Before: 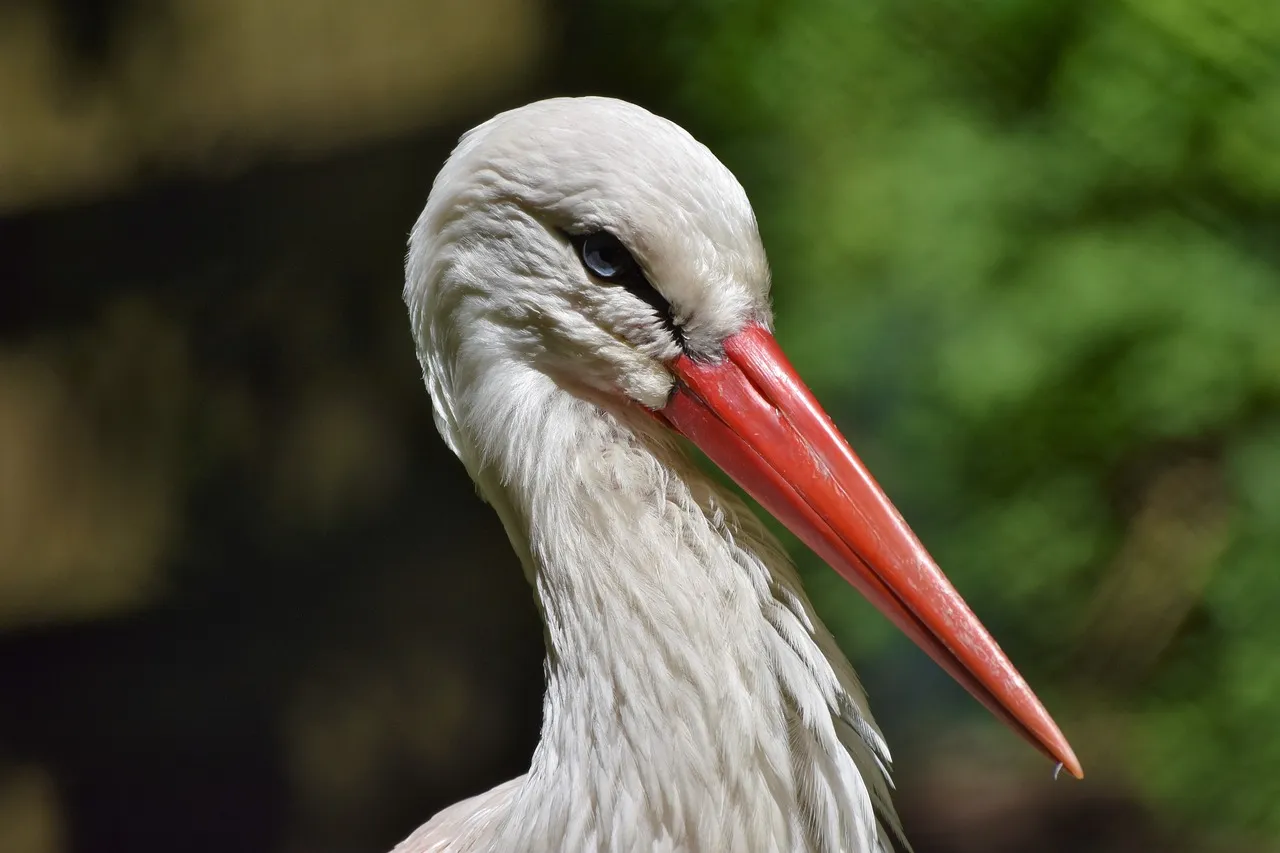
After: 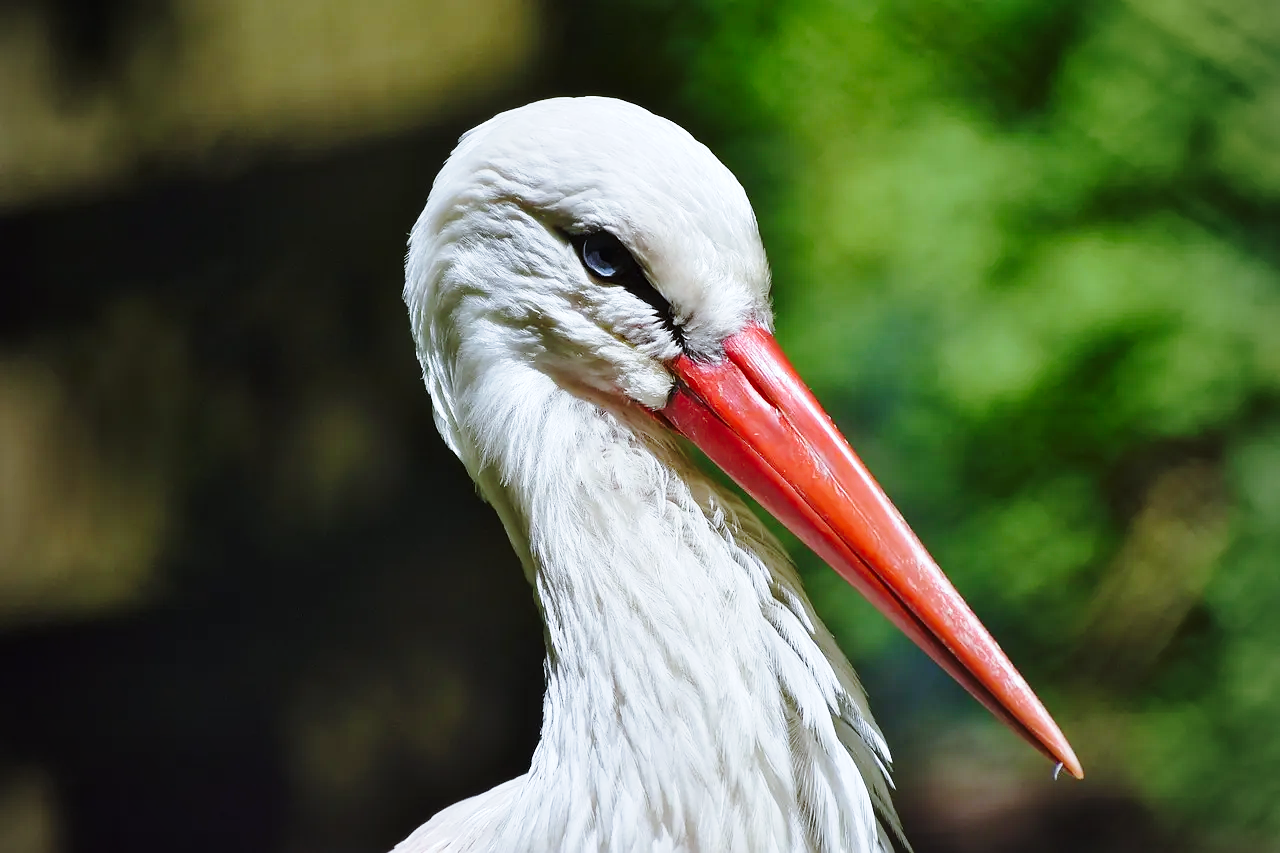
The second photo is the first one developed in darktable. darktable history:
white balance: red 0.924, blue 1.095
vignetting: fall-off radius 60.92%
sharpen: radius 1
base curve: curves: ch0 [(0, 0) (0.028, 0.03) (0.121, 0.232) (0.46, 0.748) (0.859, 0.968) (1, 1)], preserve colors none
